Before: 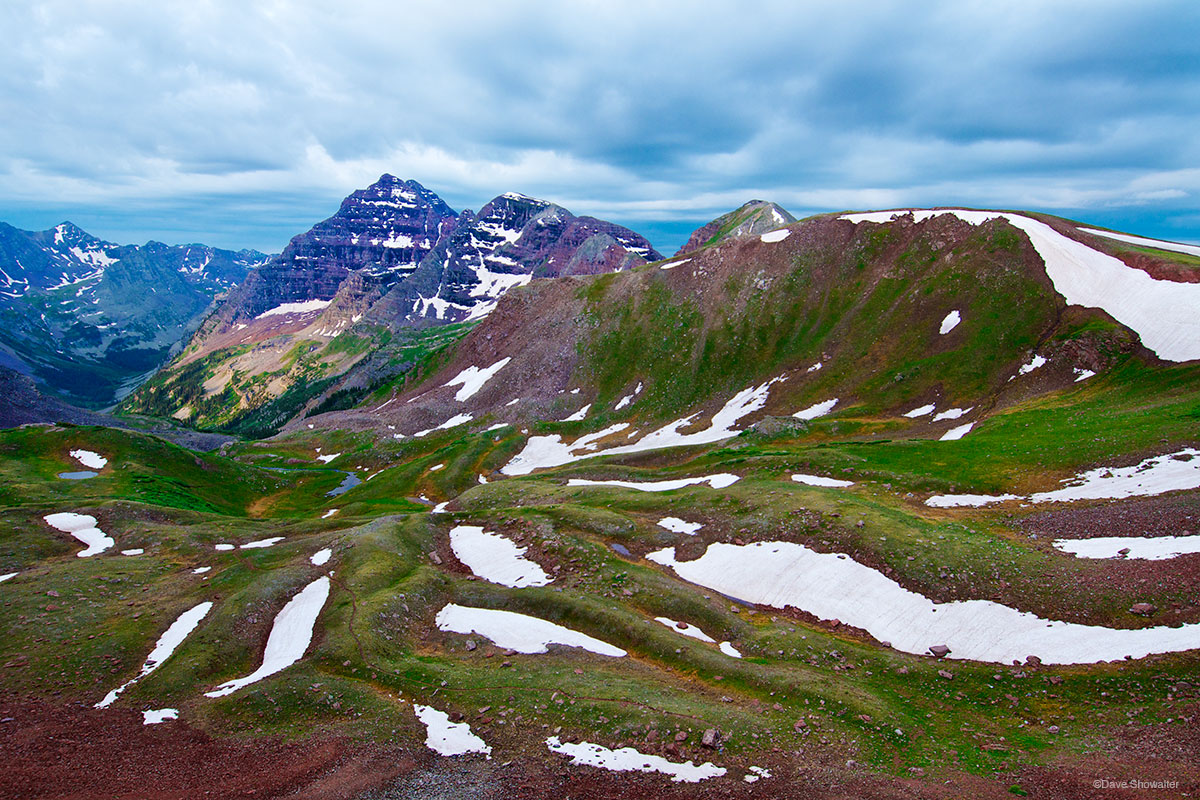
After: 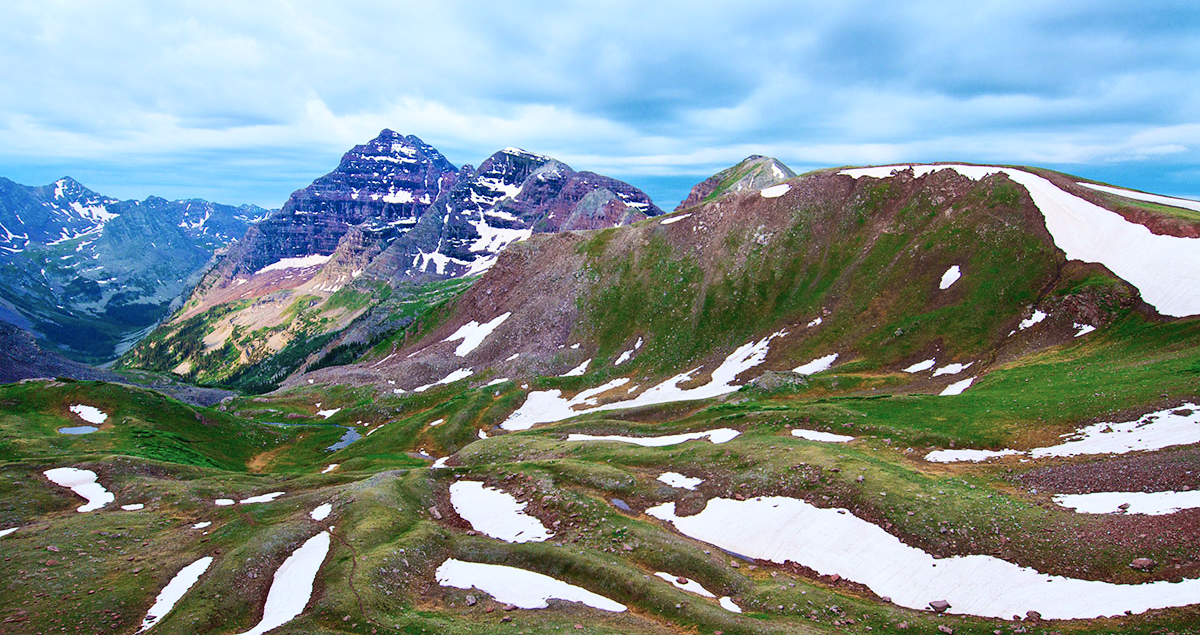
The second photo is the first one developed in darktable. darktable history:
color balance: input saturation 80.07%
crop and rotate: top 5.667%, bottom 14.937%
contrast brightness saturation: contrast 0.2, brightness 0.16, saturation 0.22
